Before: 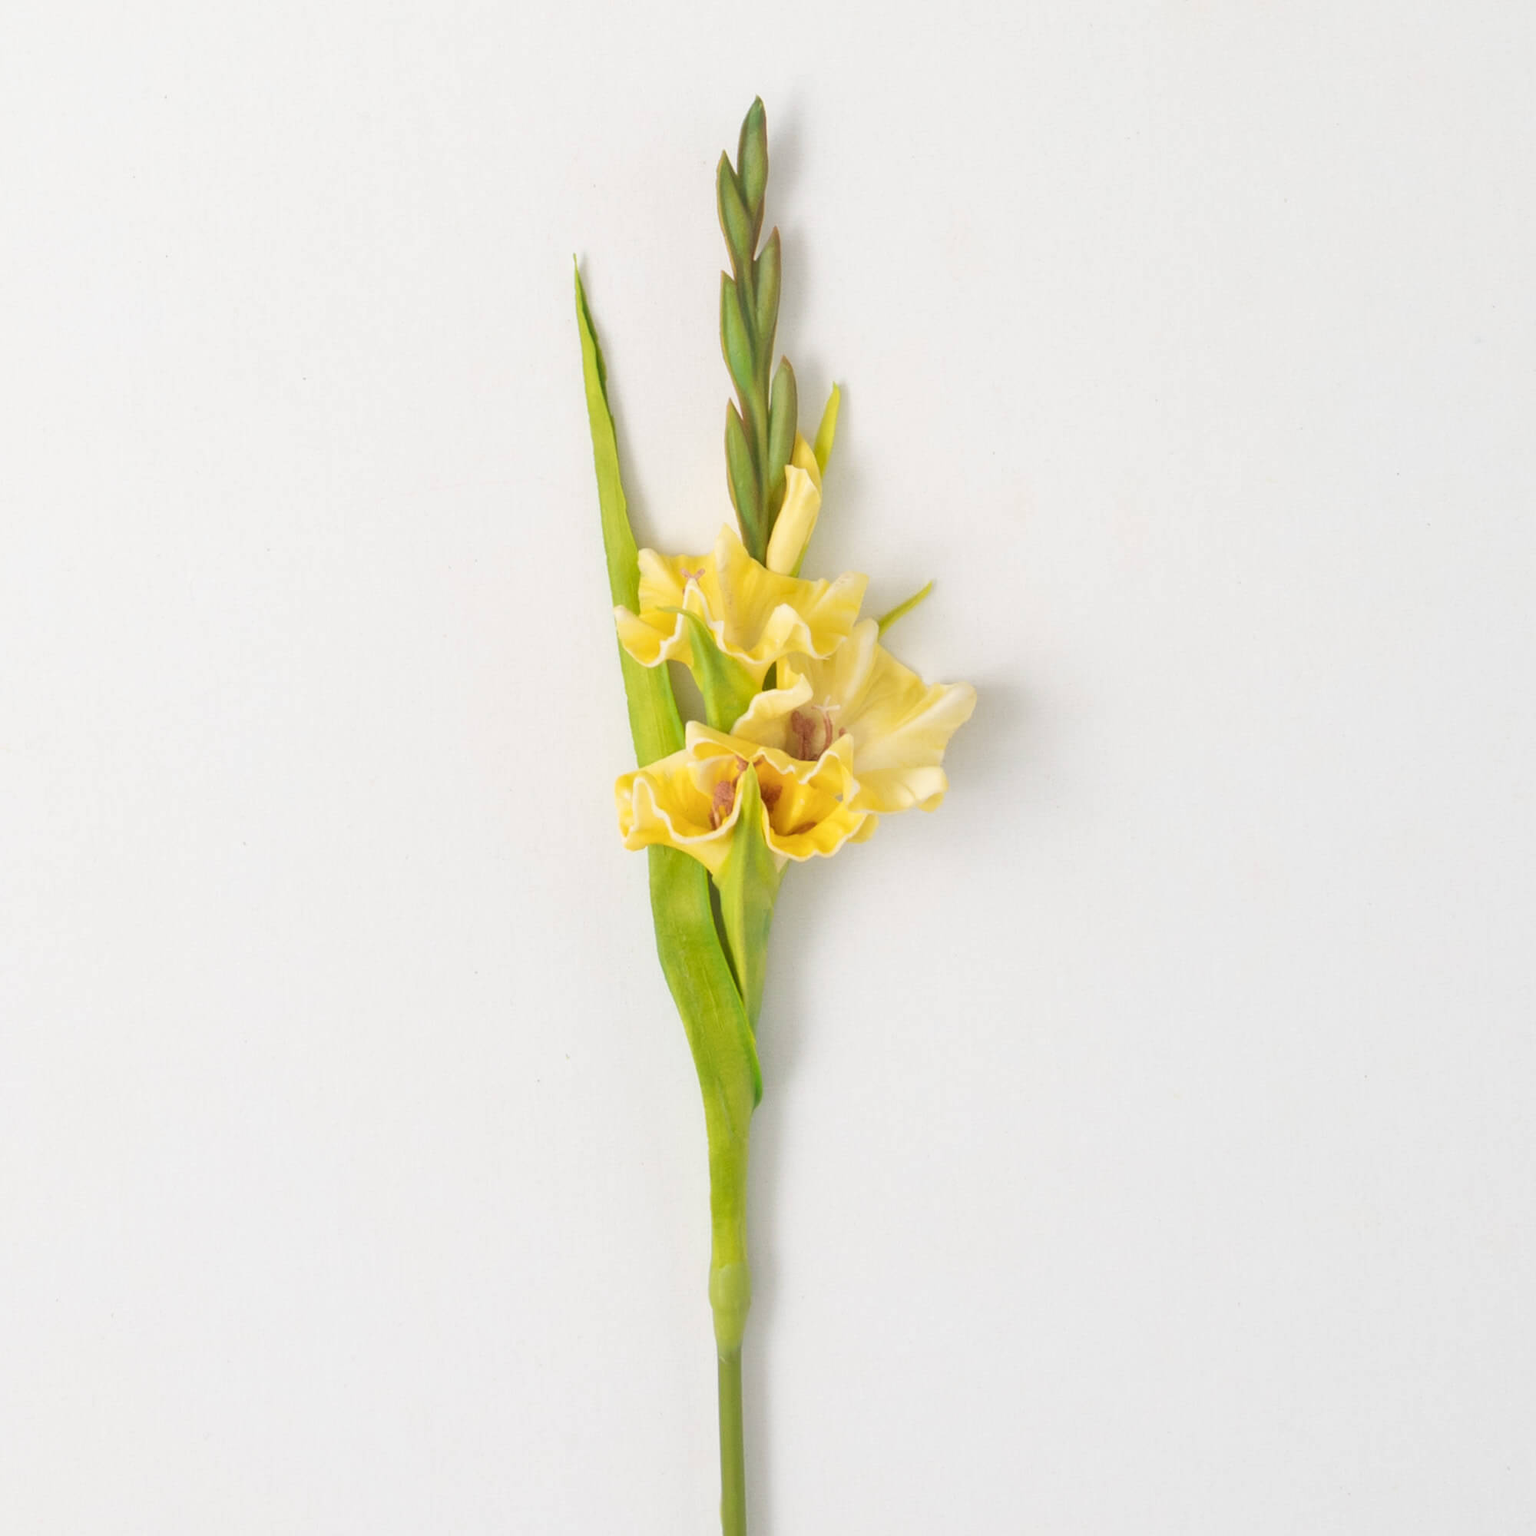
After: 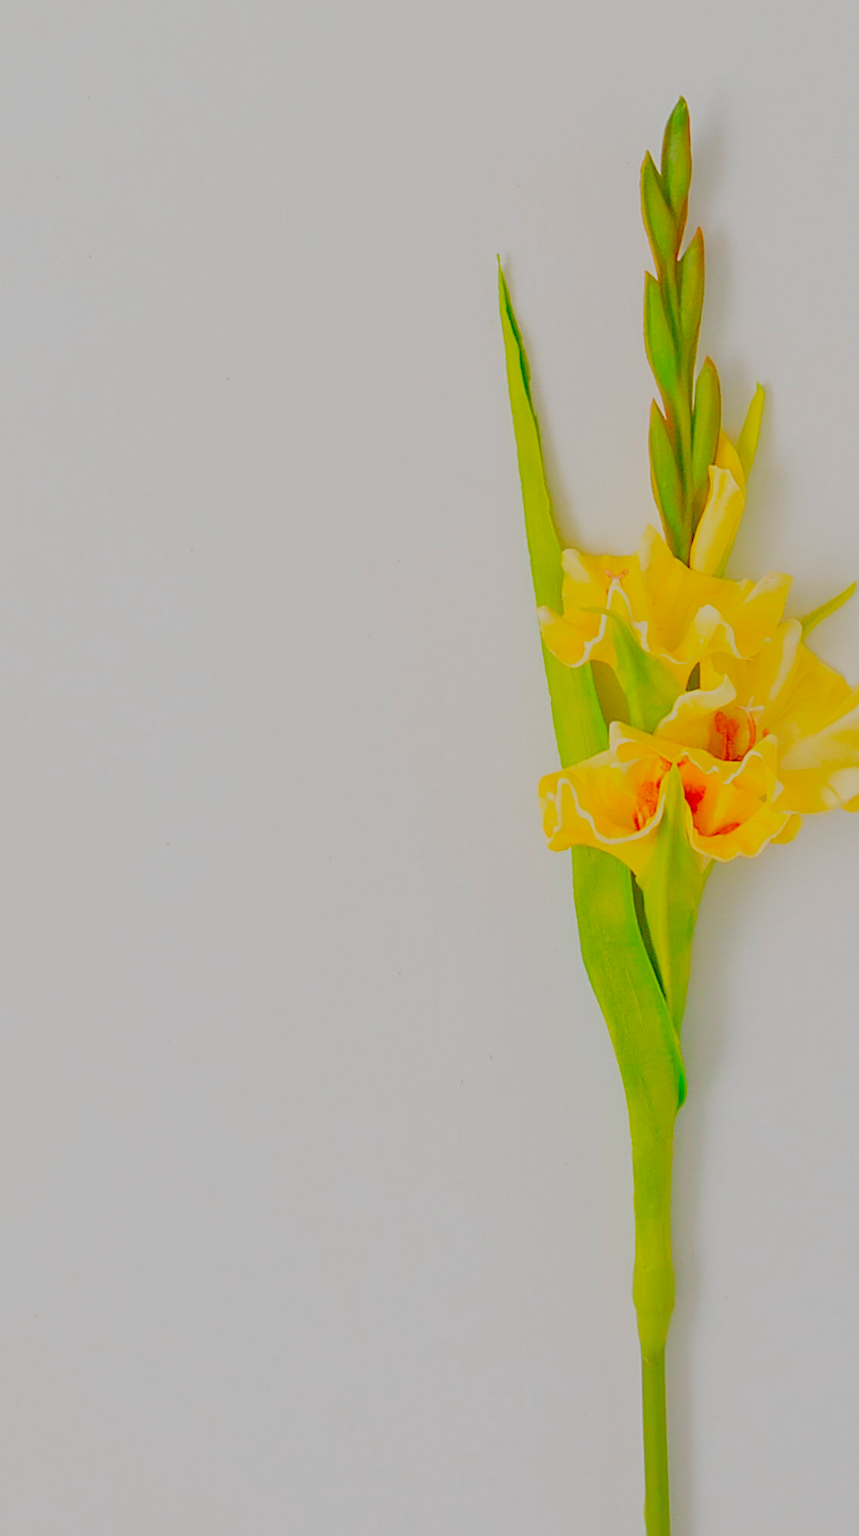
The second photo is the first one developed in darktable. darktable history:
sharpen: radius 2.682, amount 0.656
tone equalizer: edges refinement/feathering 500, mask exposure compensation -1.57 EV, preserve details no
crop: left 5.04%, right 38.993%
filmic rgb: middle gray luminance 3.24%, black relative exposure -6.04 EV, white relative exposure 6.39 EV, dynamic range scaling 21.77%, target black luminance 0%, hardness 2.29, latitude 45.39%, contrast 0.778, highlights saturation mix 98.96%, shadows ↔ highlights balance 0.219%, preserve chrominance no, color science v4 (2020)
